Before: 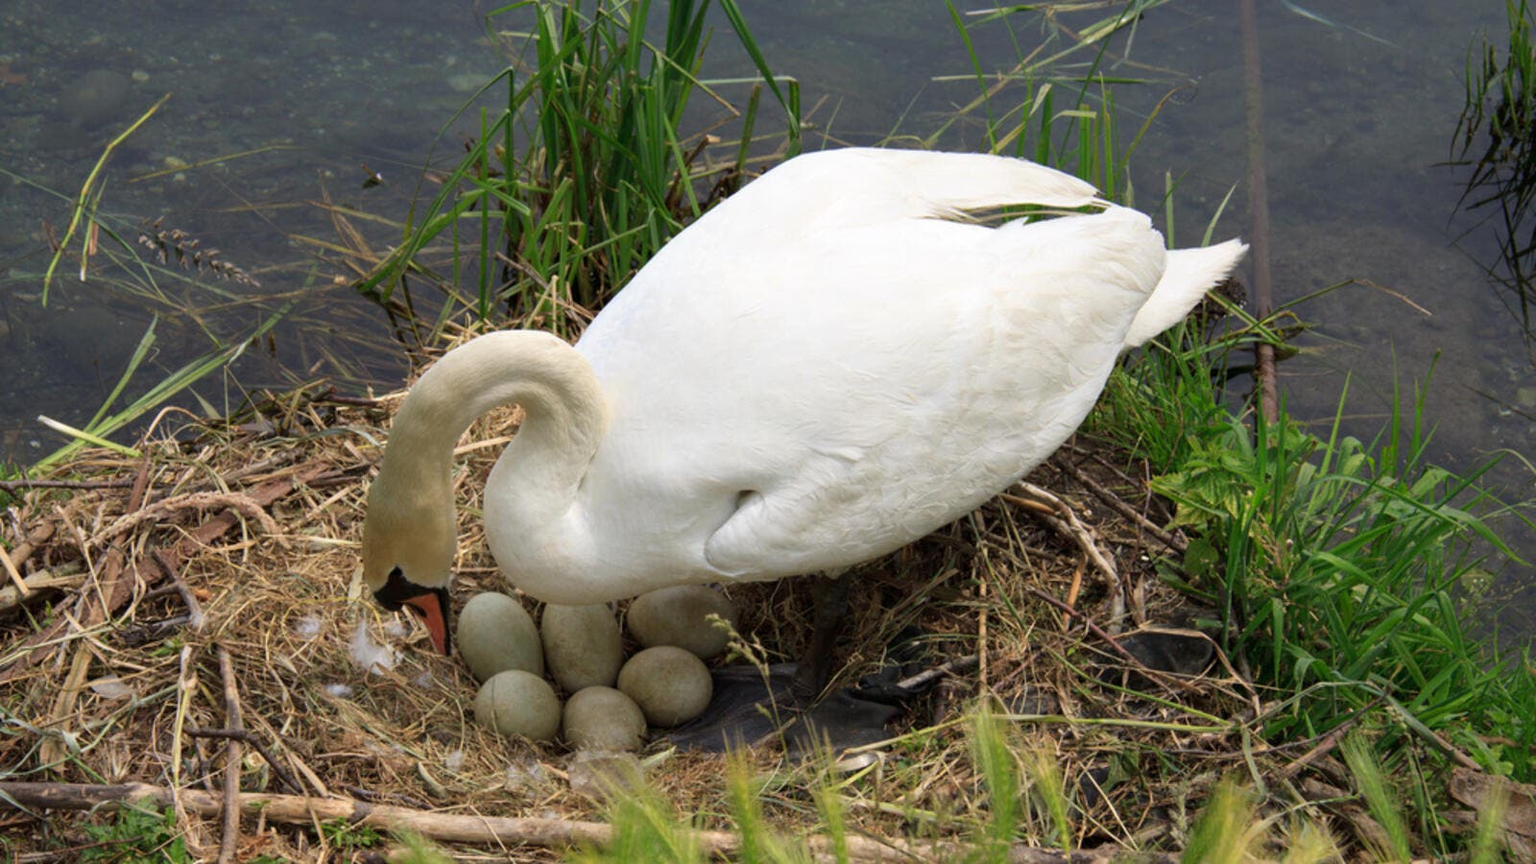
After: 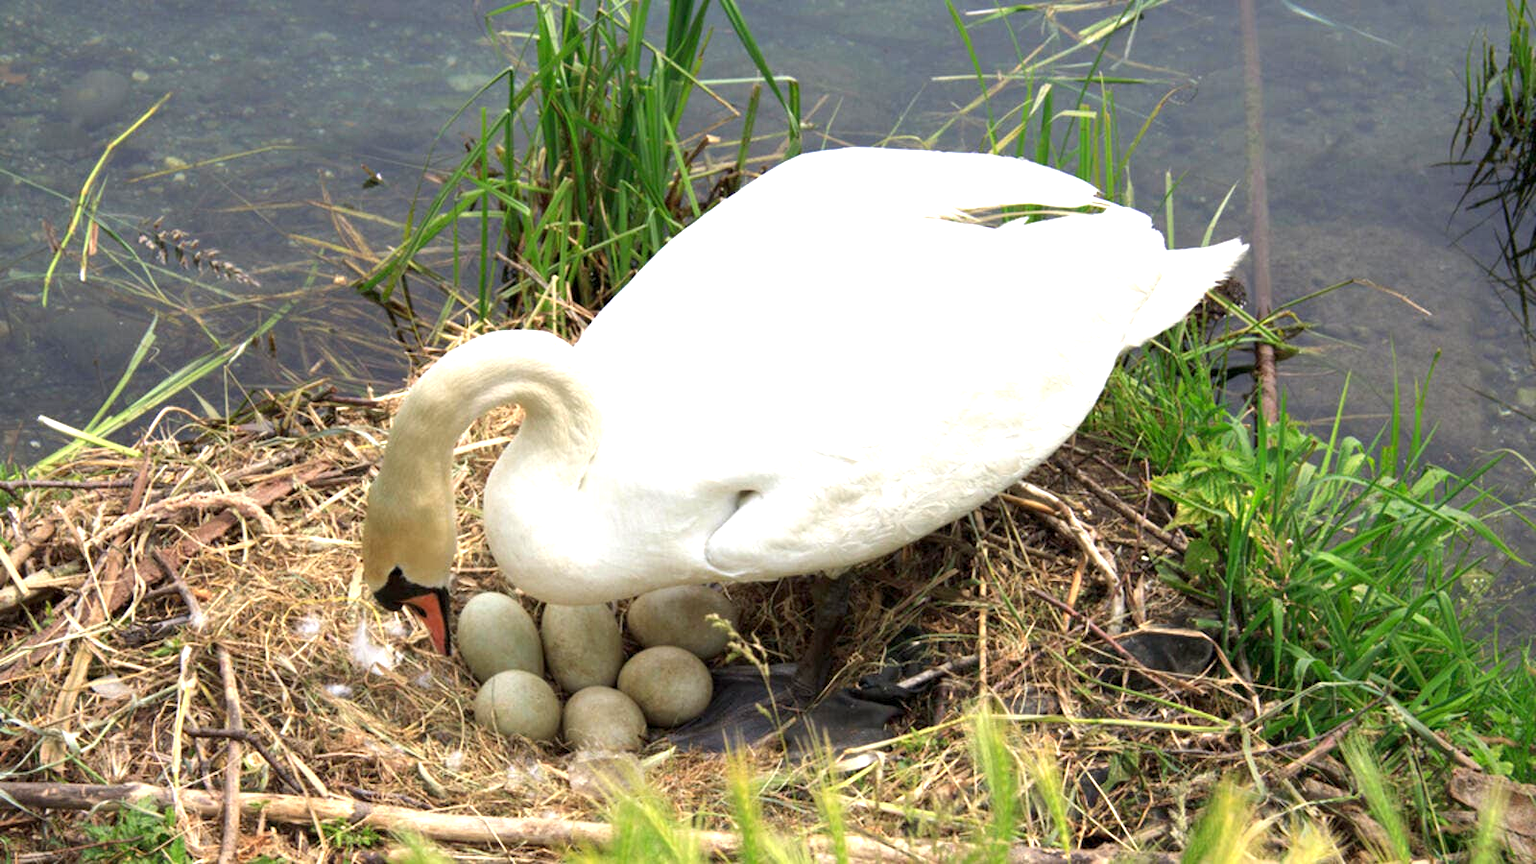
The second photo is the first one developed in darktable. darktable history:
exposure: black level correction 0.001, exposure 1.129 EV, compensate exposure bias true, compensate highlight preservation false
contrast equalizer: y [[0.5 ×6], [0.5 ×6], [0.975, 0.964, 0.925, 0.865, 0.793, 0.721], [0 ×6], [0 ×6]]
